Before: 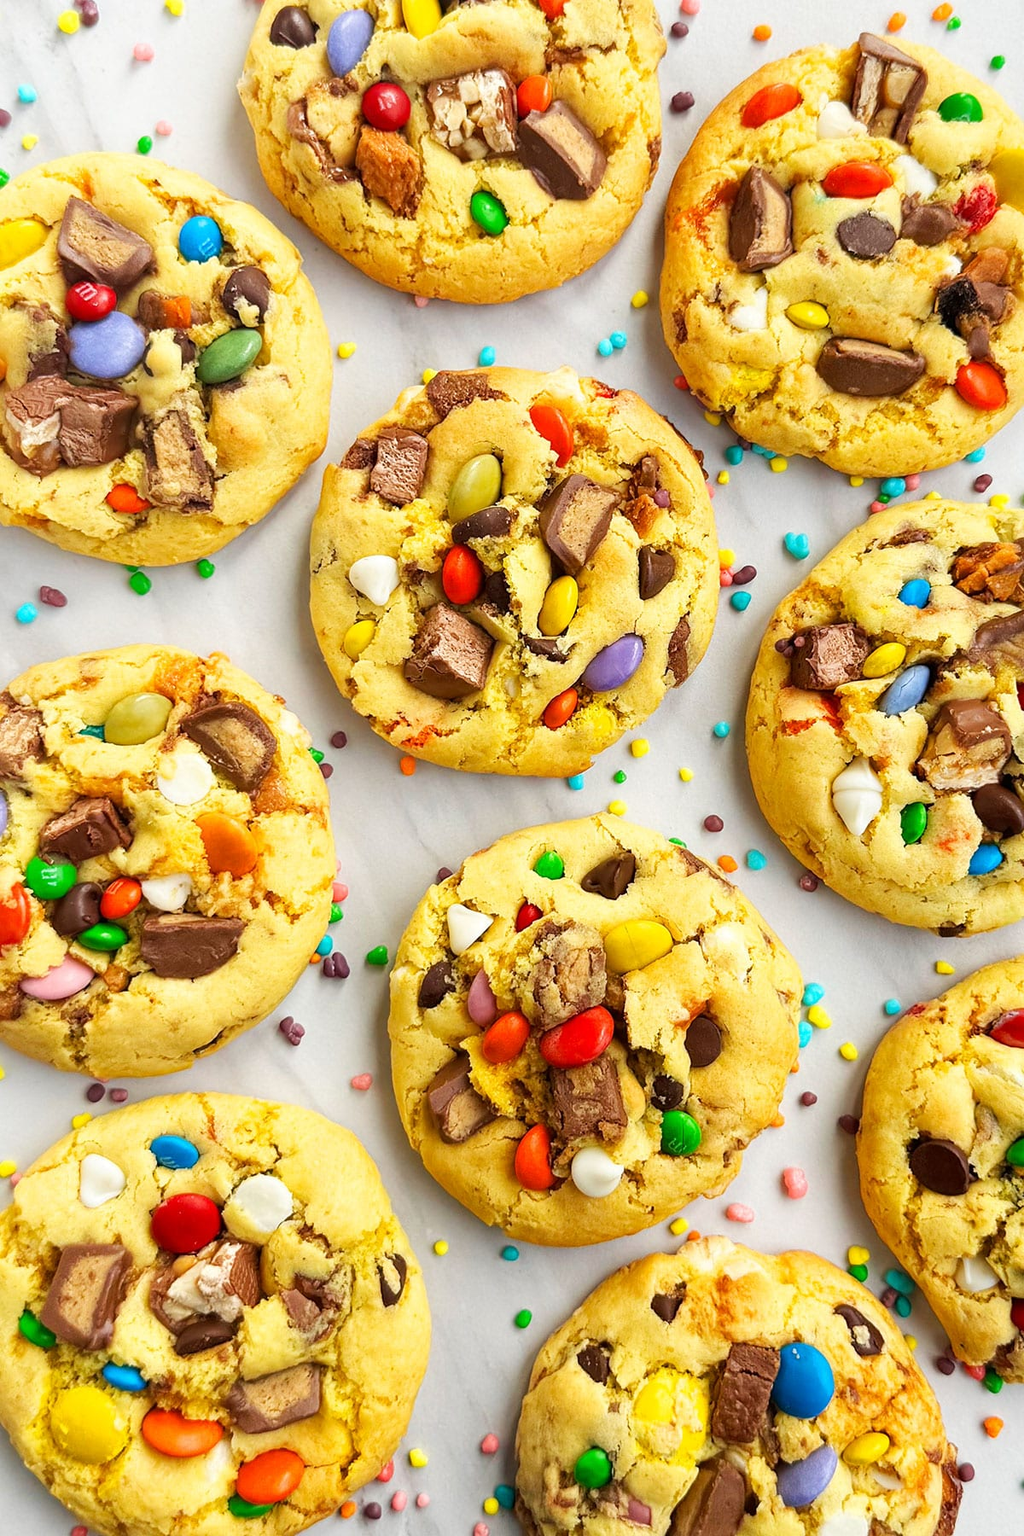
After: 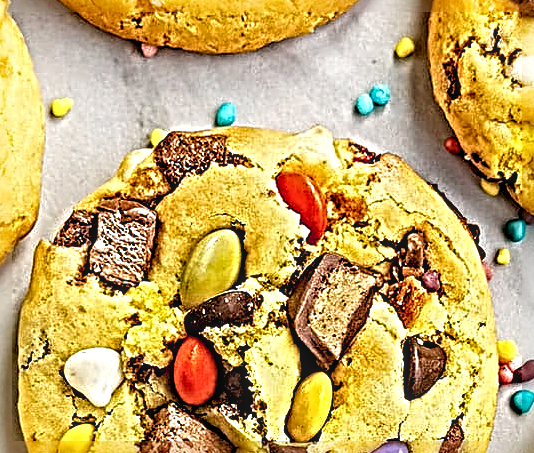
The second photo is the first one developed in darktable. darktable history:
local contrast: detail 130%
crop: left 28.801%, top 16.861%, right 26.621%, bottom 57.963%
sharpen: radius 6.273, amount 1.805, threshold 0.027
color balance rgb: highlights gain › chroma 0.17%, highlights gain › hue 332.01°, global offset › luminance -0.51%, perceptual saturation grading › global saturation 0.619%
contrast equalizer: y [[0.502, 0.505, 0.512, 0.529, 0.564, 0.588], [0.5 ×6], [0.502, 0.505, 0.512, 0.529, 0.564, 0.588], [0, 0.001, 0.001, 0.004, 0.008, 0.011], [0, 0.001, 0.001, 0.004, 0.008, 0.011]]
